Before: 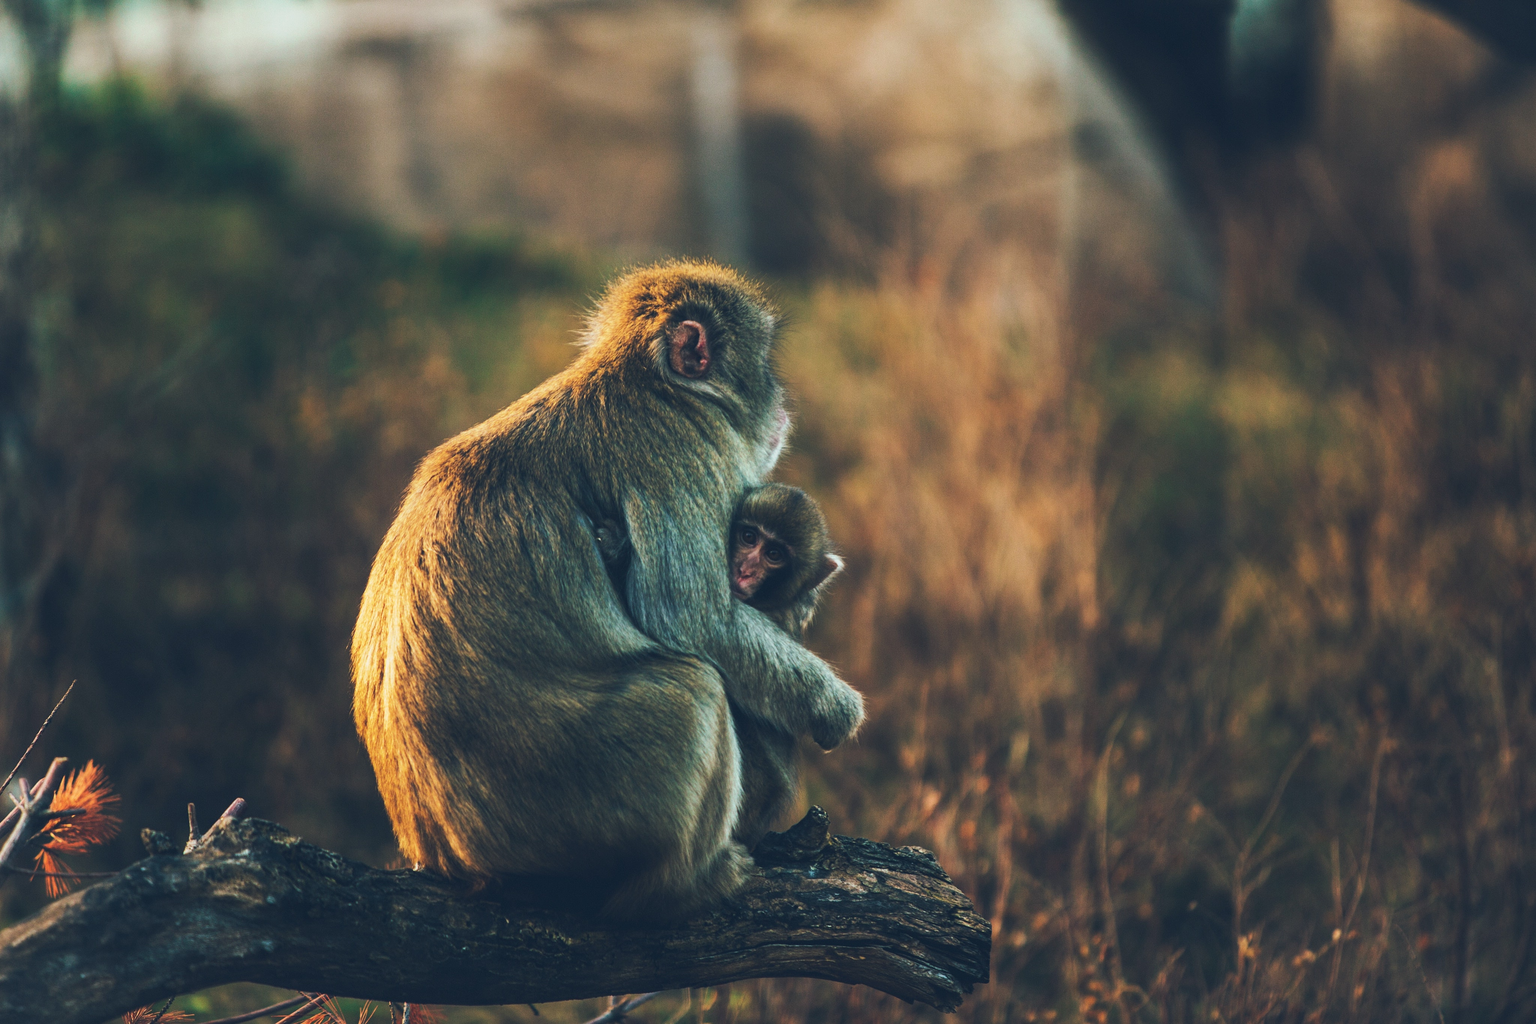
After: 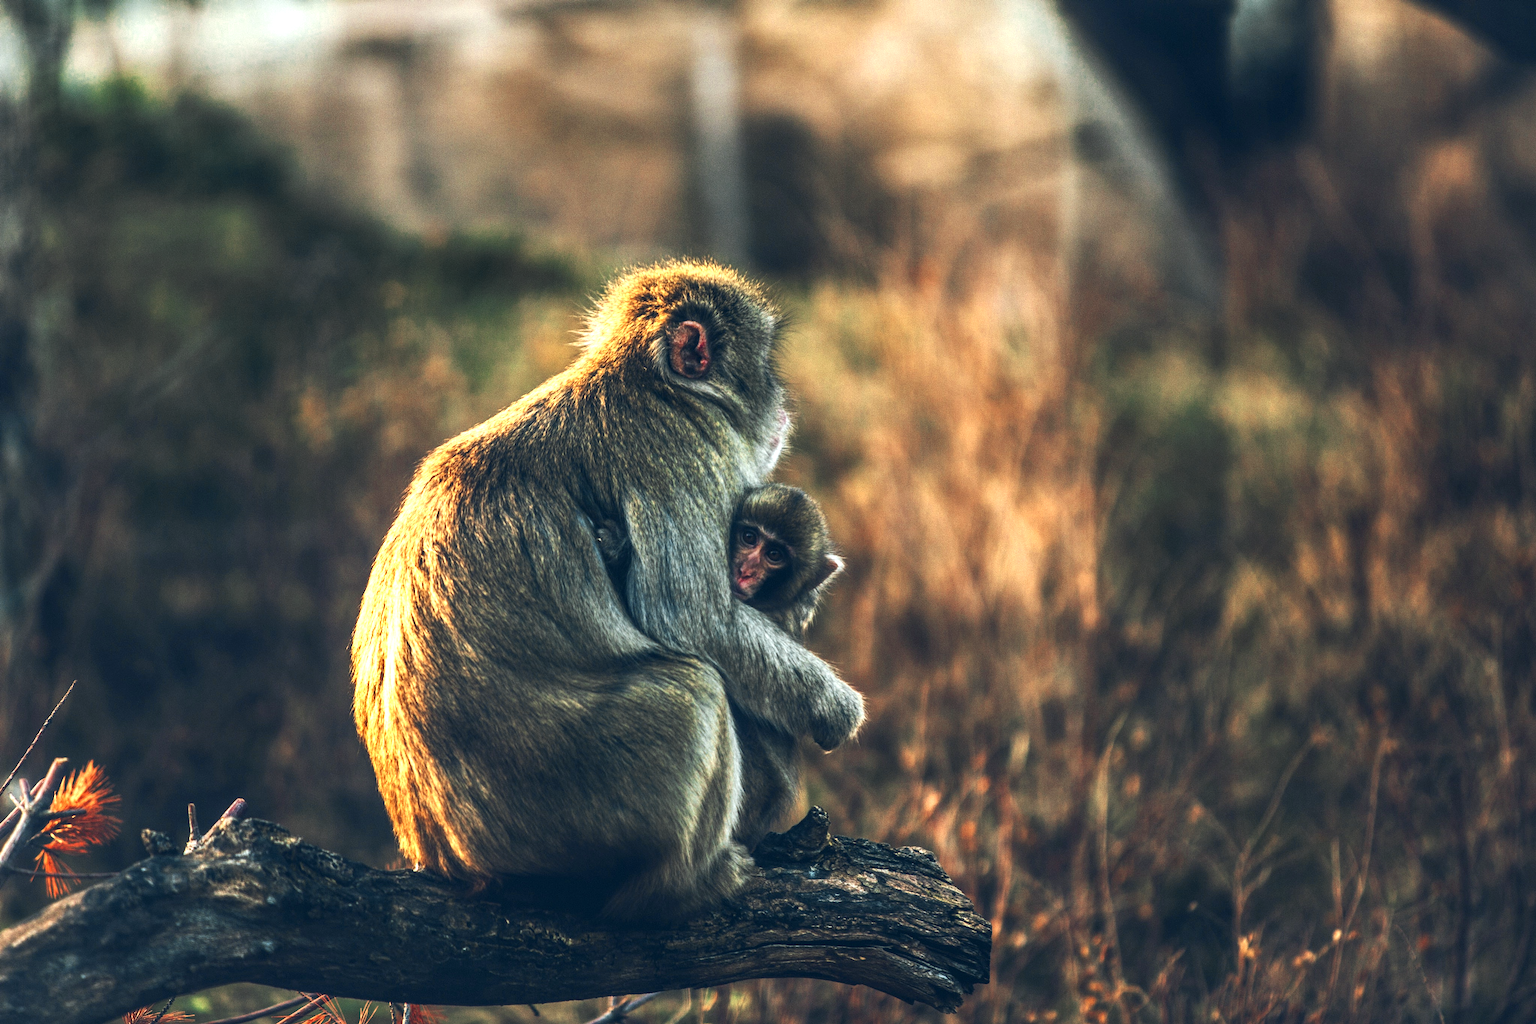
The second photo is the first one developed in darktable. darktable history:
exposure: exposure 0.213 EV, compensate highlight preservation false
local contrast: detail 150%
color zones: curves: ch0 [(0.004, 0.305) (0.261, 0.623) (0.389, 0.399) (0.708, 0.571) (0.947, 0.34)]; ch1 [(0.025, 0.645) (0.229, 0.584) (0.326, 0.551) (0.484, 0.262) (0.757, 0.643)]
